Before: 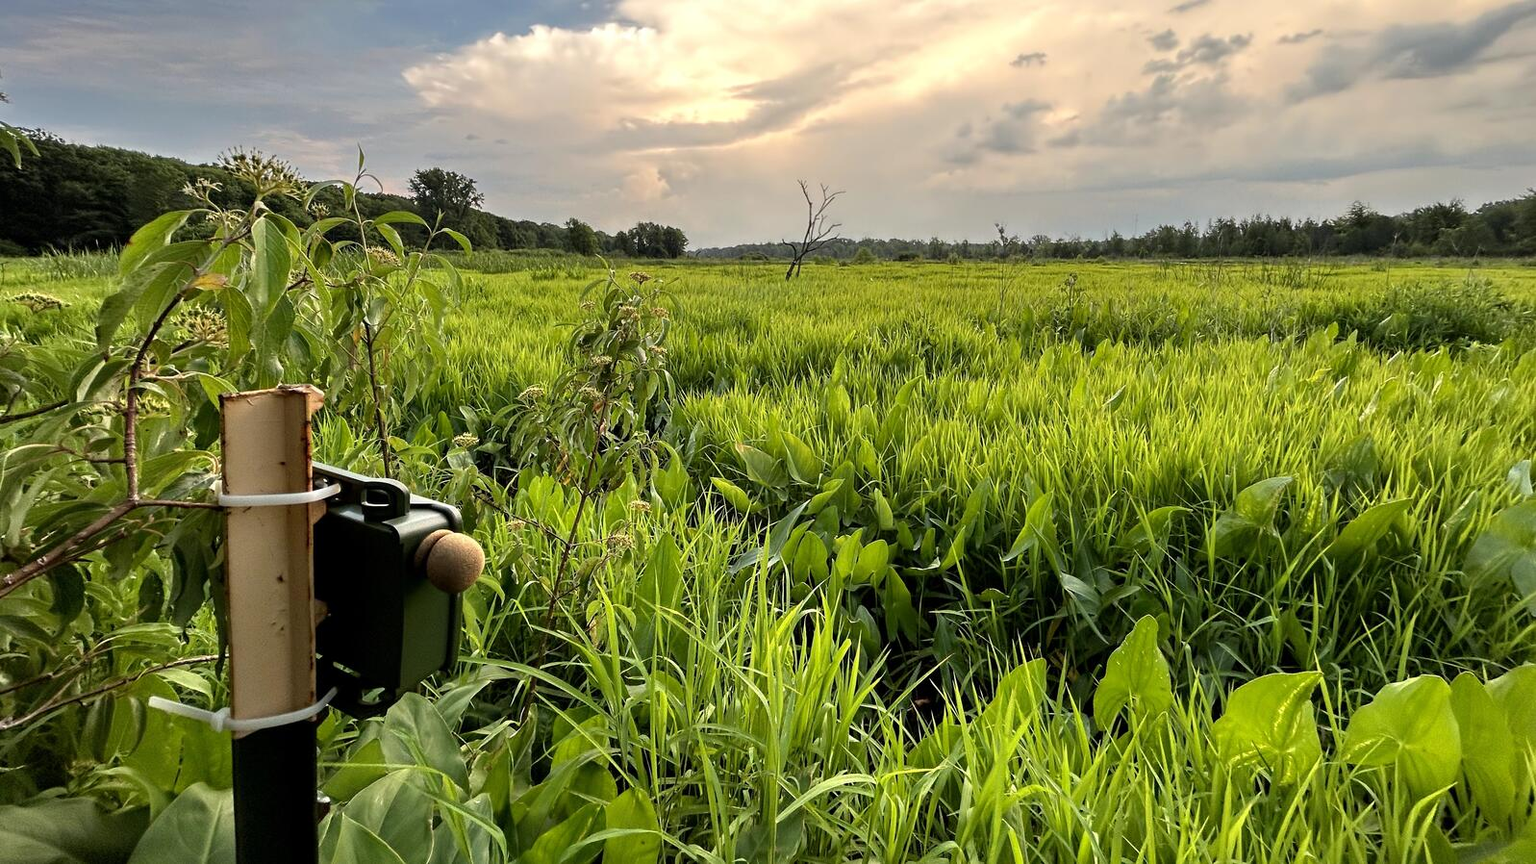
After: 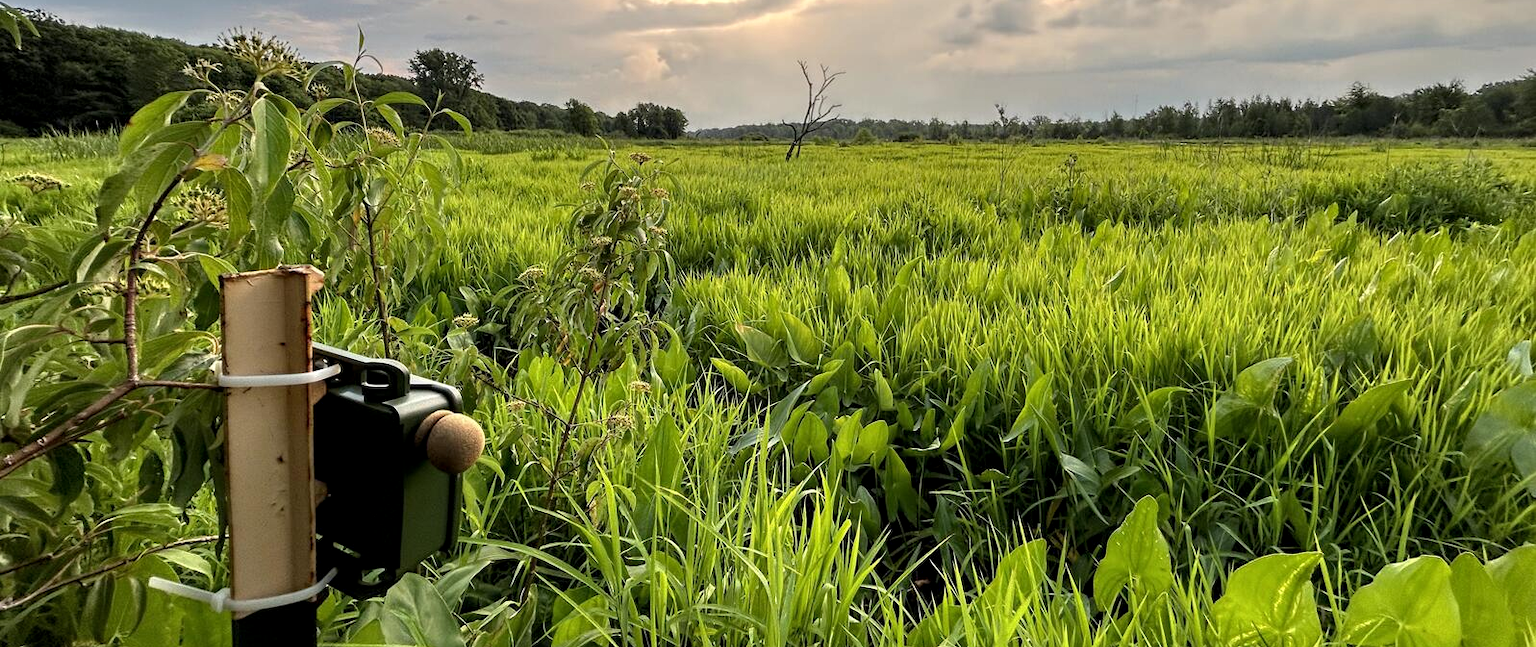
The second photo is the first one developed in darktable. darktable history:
local contrast: highlights 100%, shadows 100%, detail 120%, midtone range 0.2
crop: top 13.819%, bottom 11.169%
